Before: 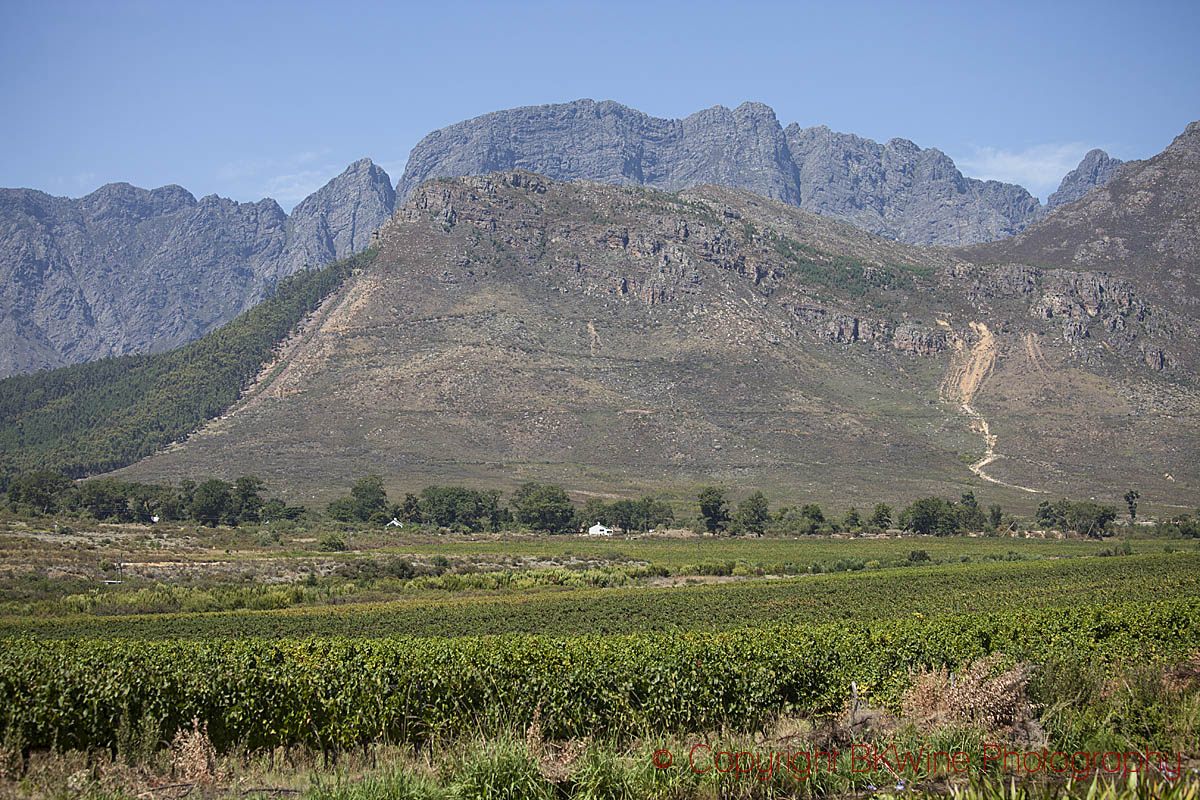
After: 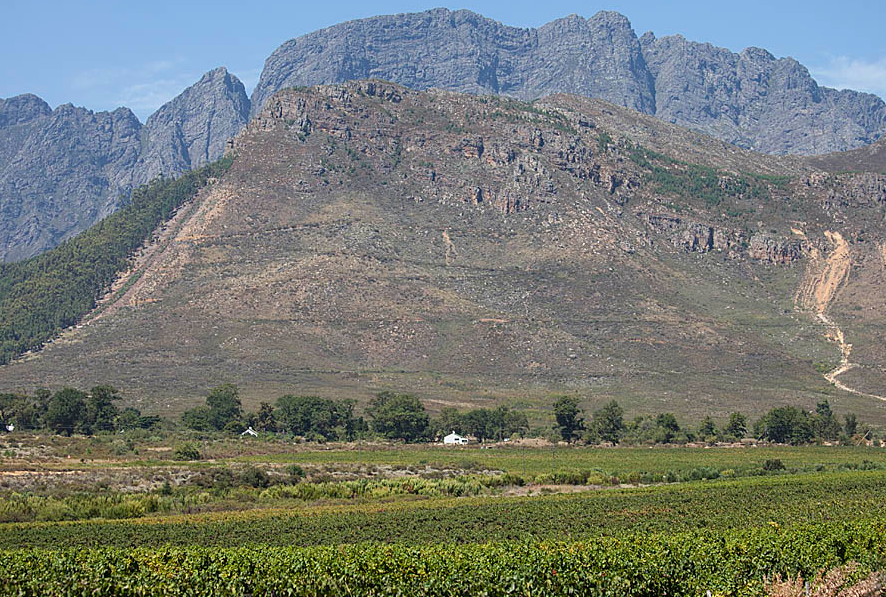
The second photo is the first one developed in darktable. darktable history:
crop and rotate: left 12.094%, top 11.403%, right 14.041%, bottom 13.895%
